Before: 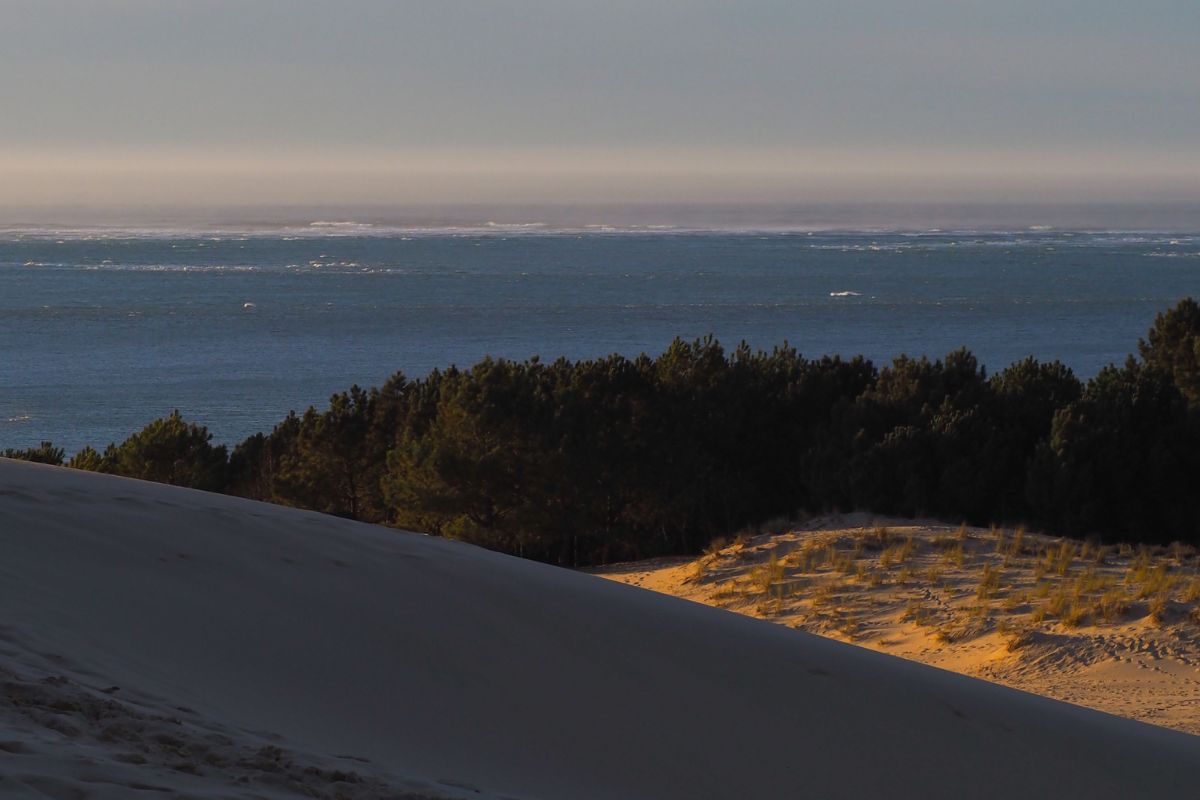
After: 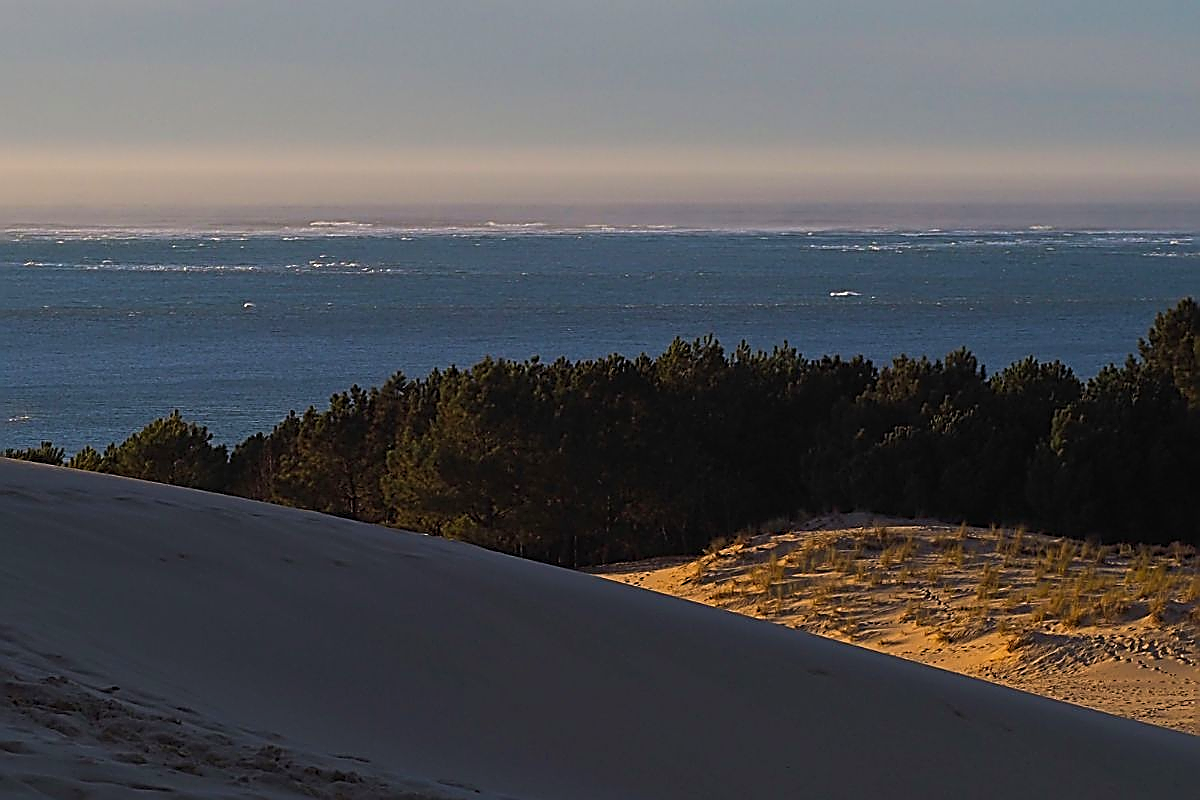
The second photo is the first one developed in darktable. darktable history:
sharpen: amount 1.843
levels: mode automatic, levels [0.016, 0.484, 0.953]
velvia: on, module defaults
